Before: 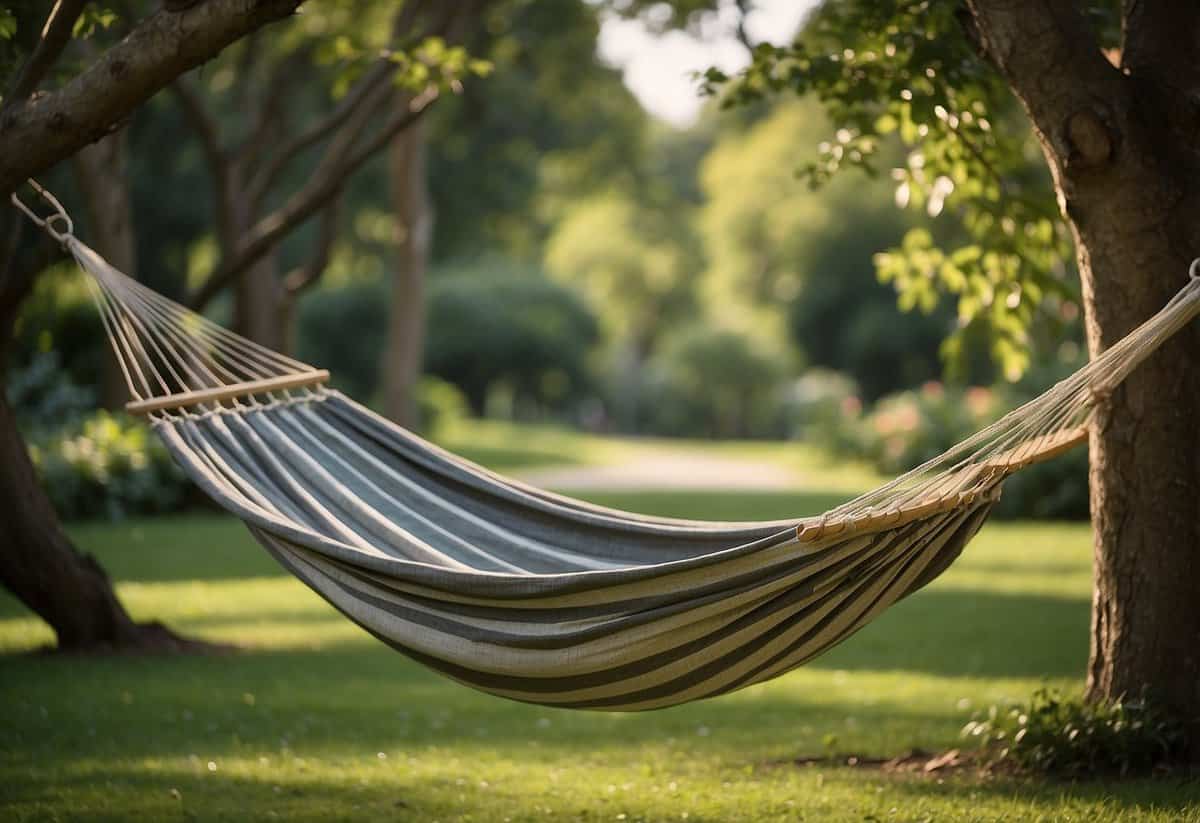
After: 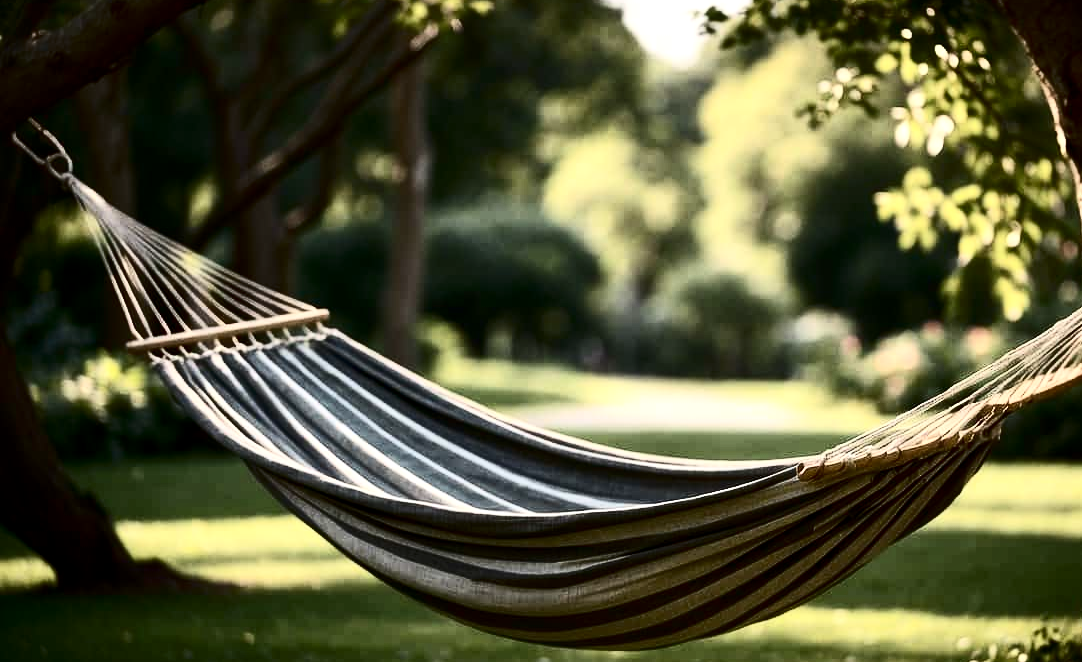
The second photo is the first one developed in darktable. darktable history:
local contrast: highlights 107%, shadows 102%, detail 119%, midtone range 0.2
contrast brightness saturation: contrast 0.509, saturation -0.083
crop: top 7.466%, right 9.772%, bottom 11.996%
